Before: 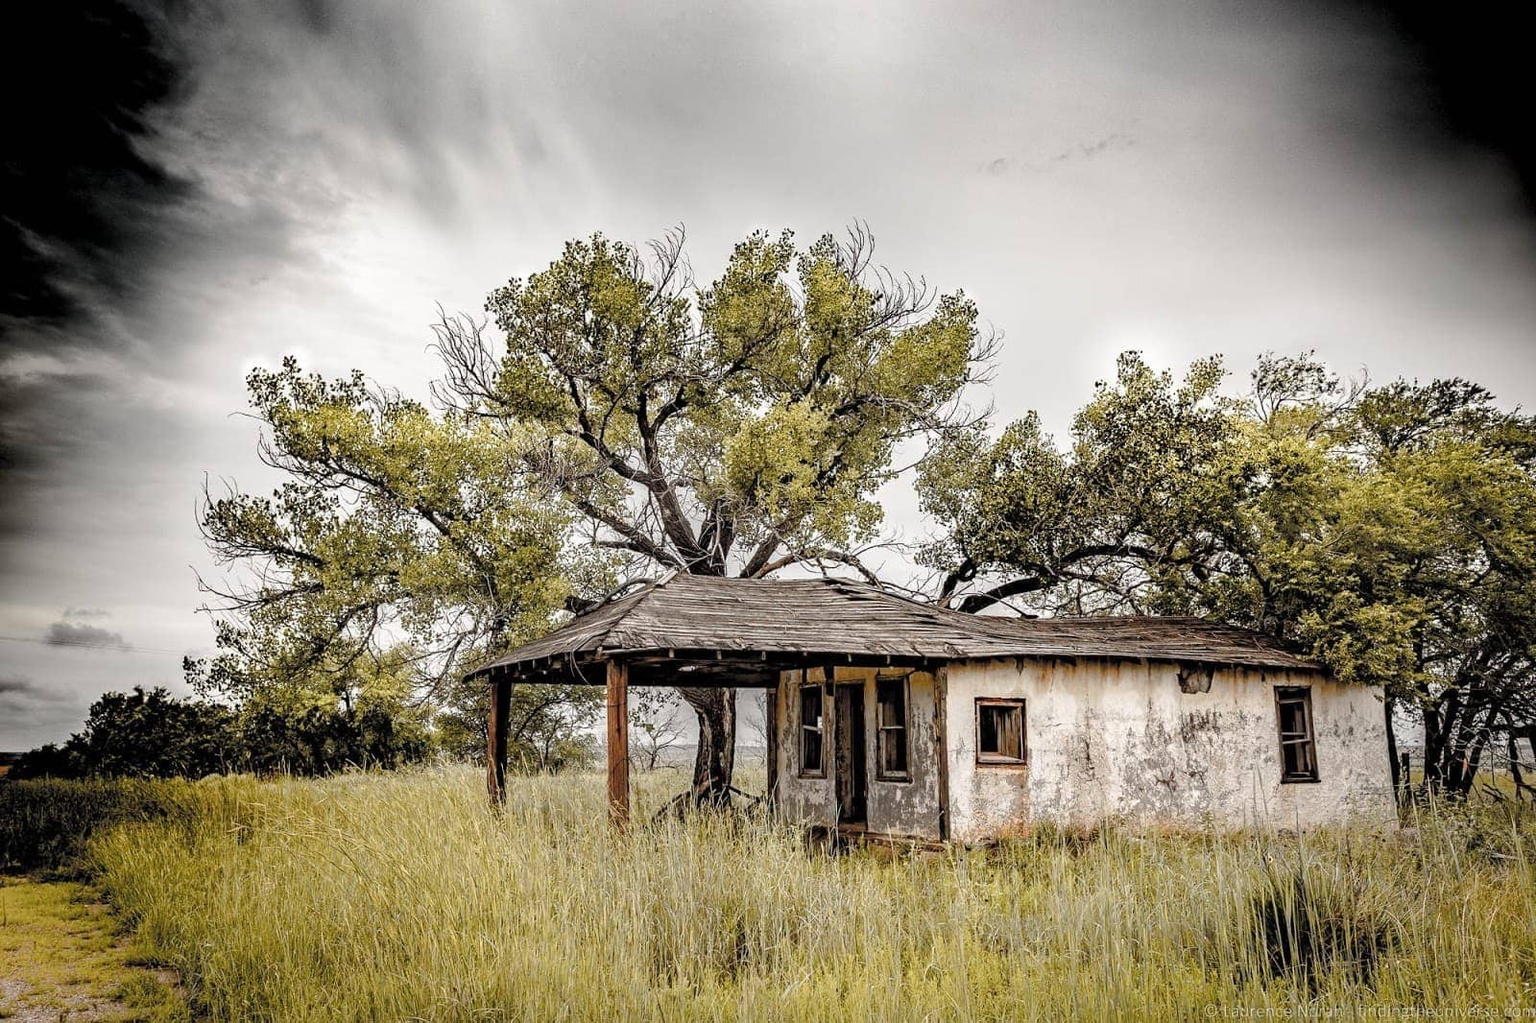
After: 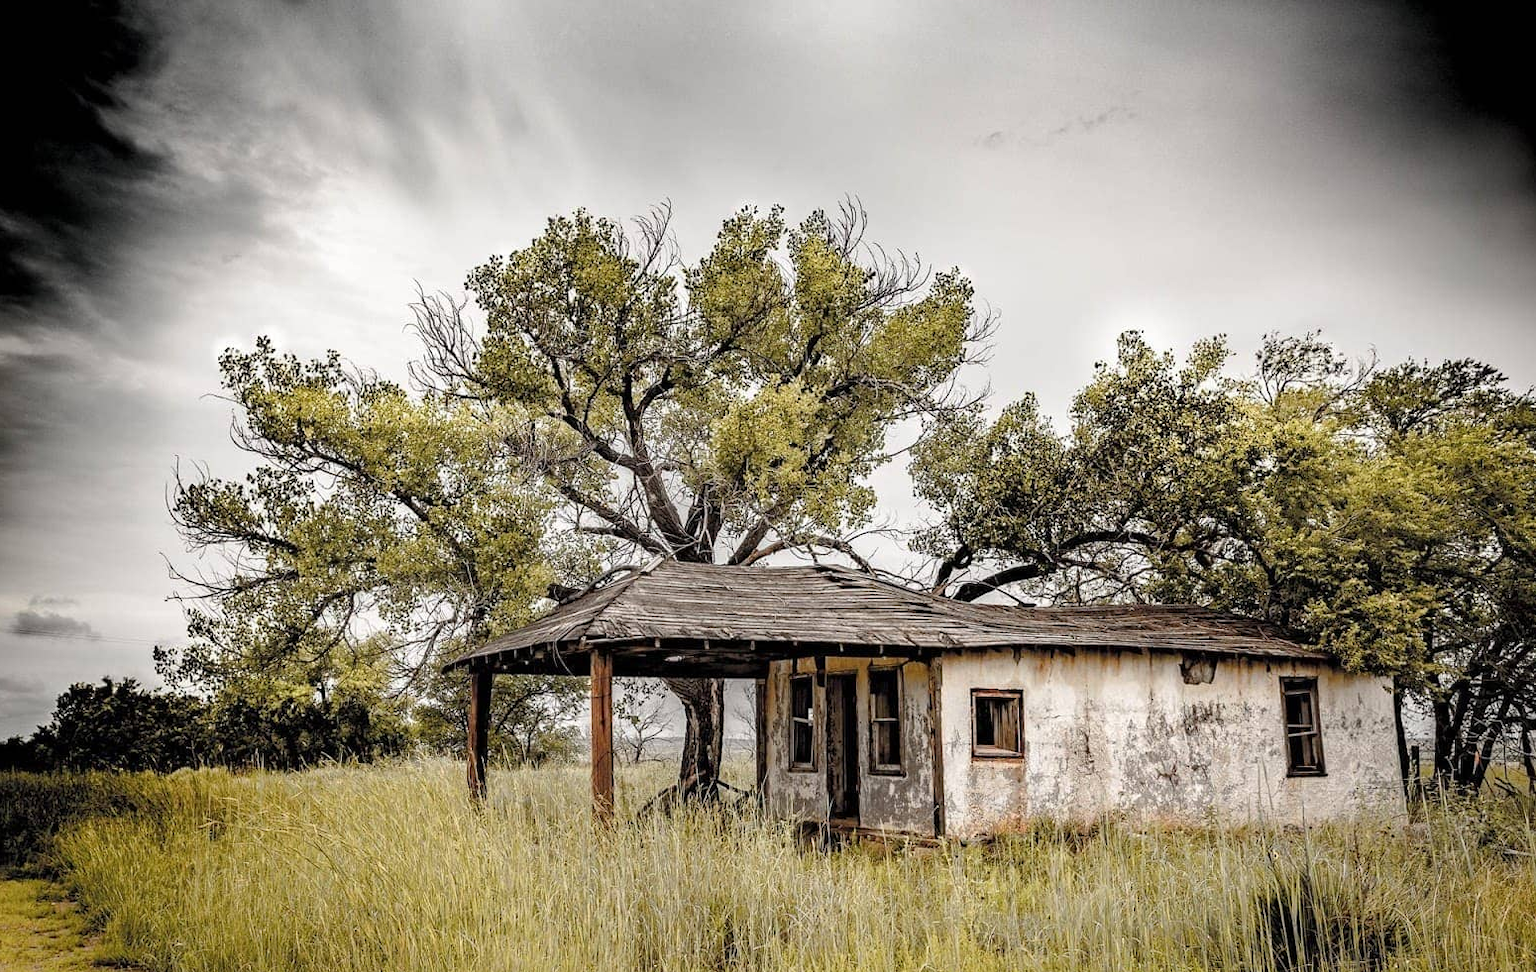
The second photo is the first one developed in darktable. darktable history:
crop: left 2.26%, top 3.019%, right 0.803%, bottom 4.931%
